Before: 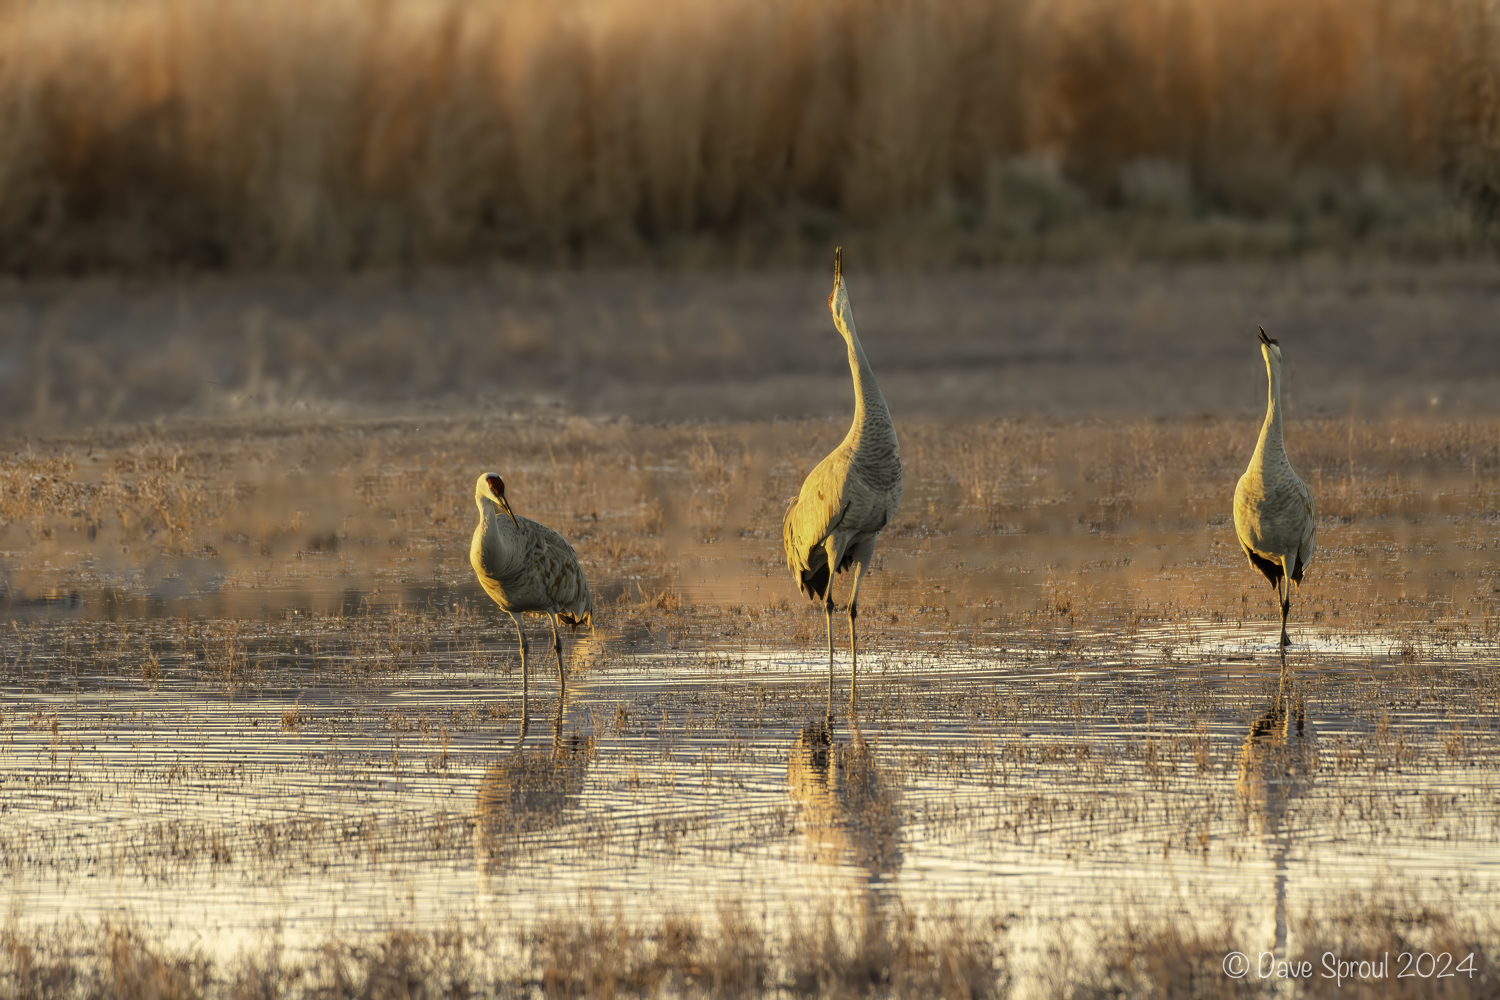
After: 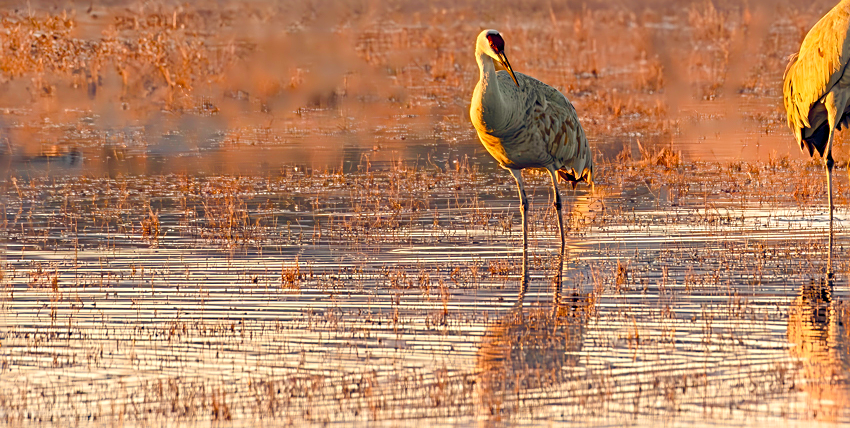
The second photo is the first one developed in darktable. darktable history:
color balance rgb: global offset › chroma 0.152%, global offset › hue 254.04°, perceptual saturation grading › global saturation 23.482%, perceptual saturation grading › highlights -24.063%, perceptual saturation grading › mid-tones 23.978%, perceptual saturation grading › shadows 39.278%, global vibrance 20%
sharpen: radius 2.573, amount 0.69
crop: top 44.379%, right 43.29%, bottom 12.734%
